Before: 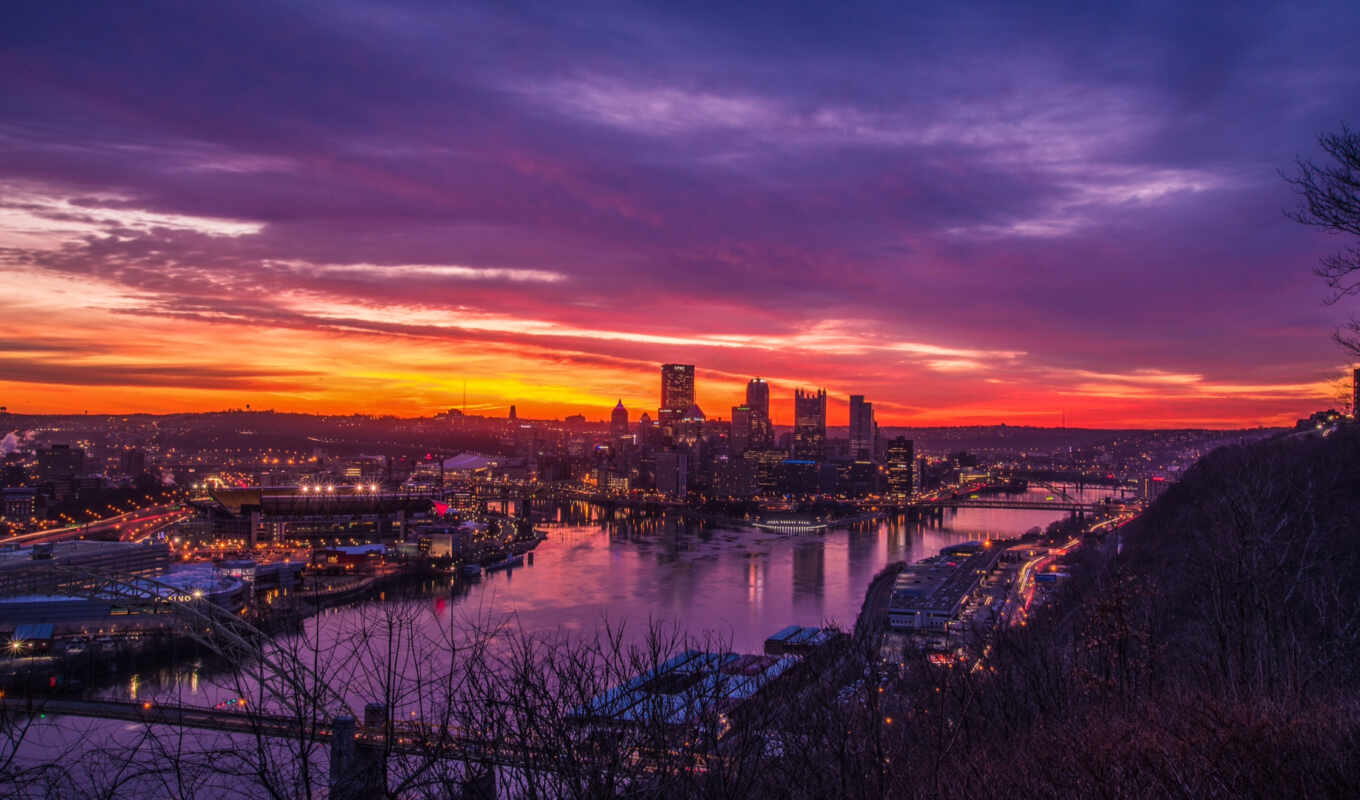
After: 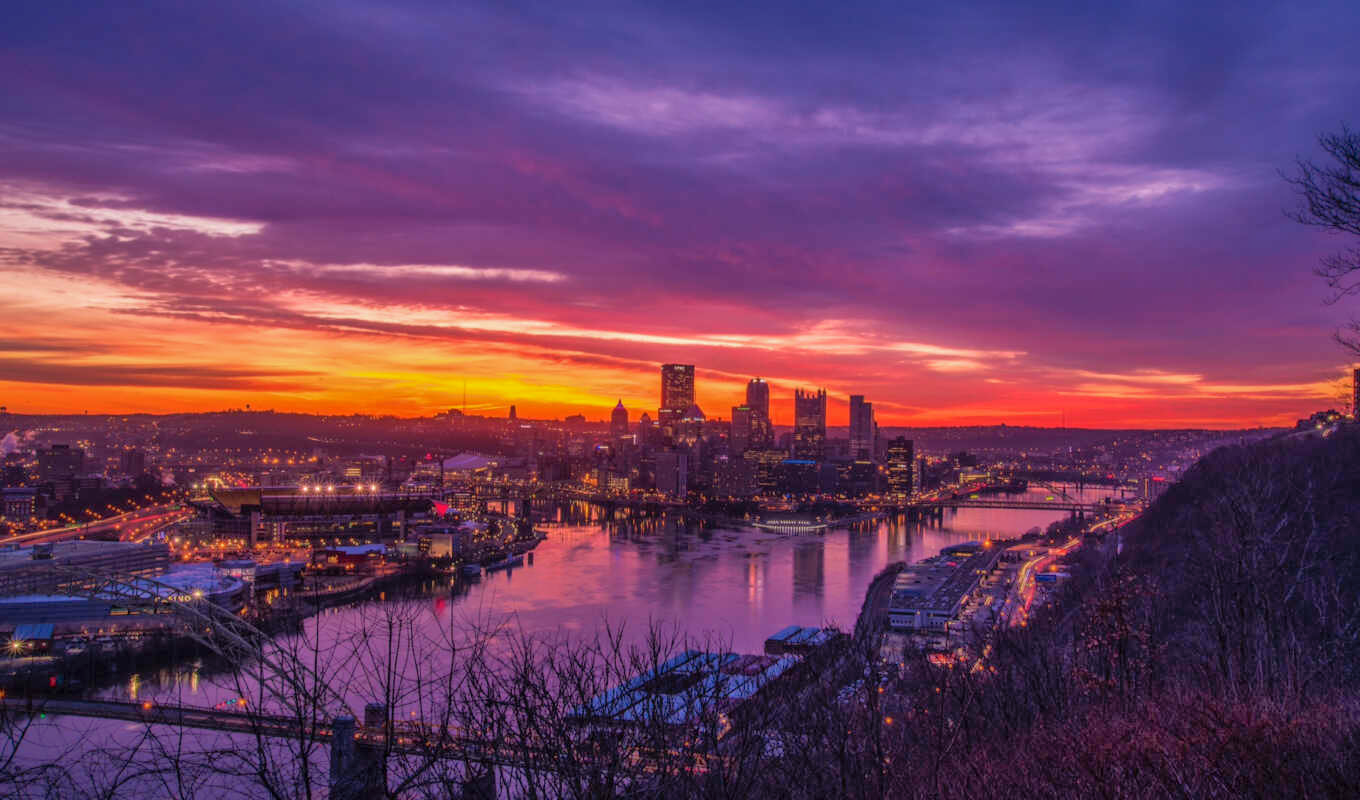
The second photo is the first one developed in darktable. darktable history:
velvia: strength 15%
shadows and highlights: on, module defaults
